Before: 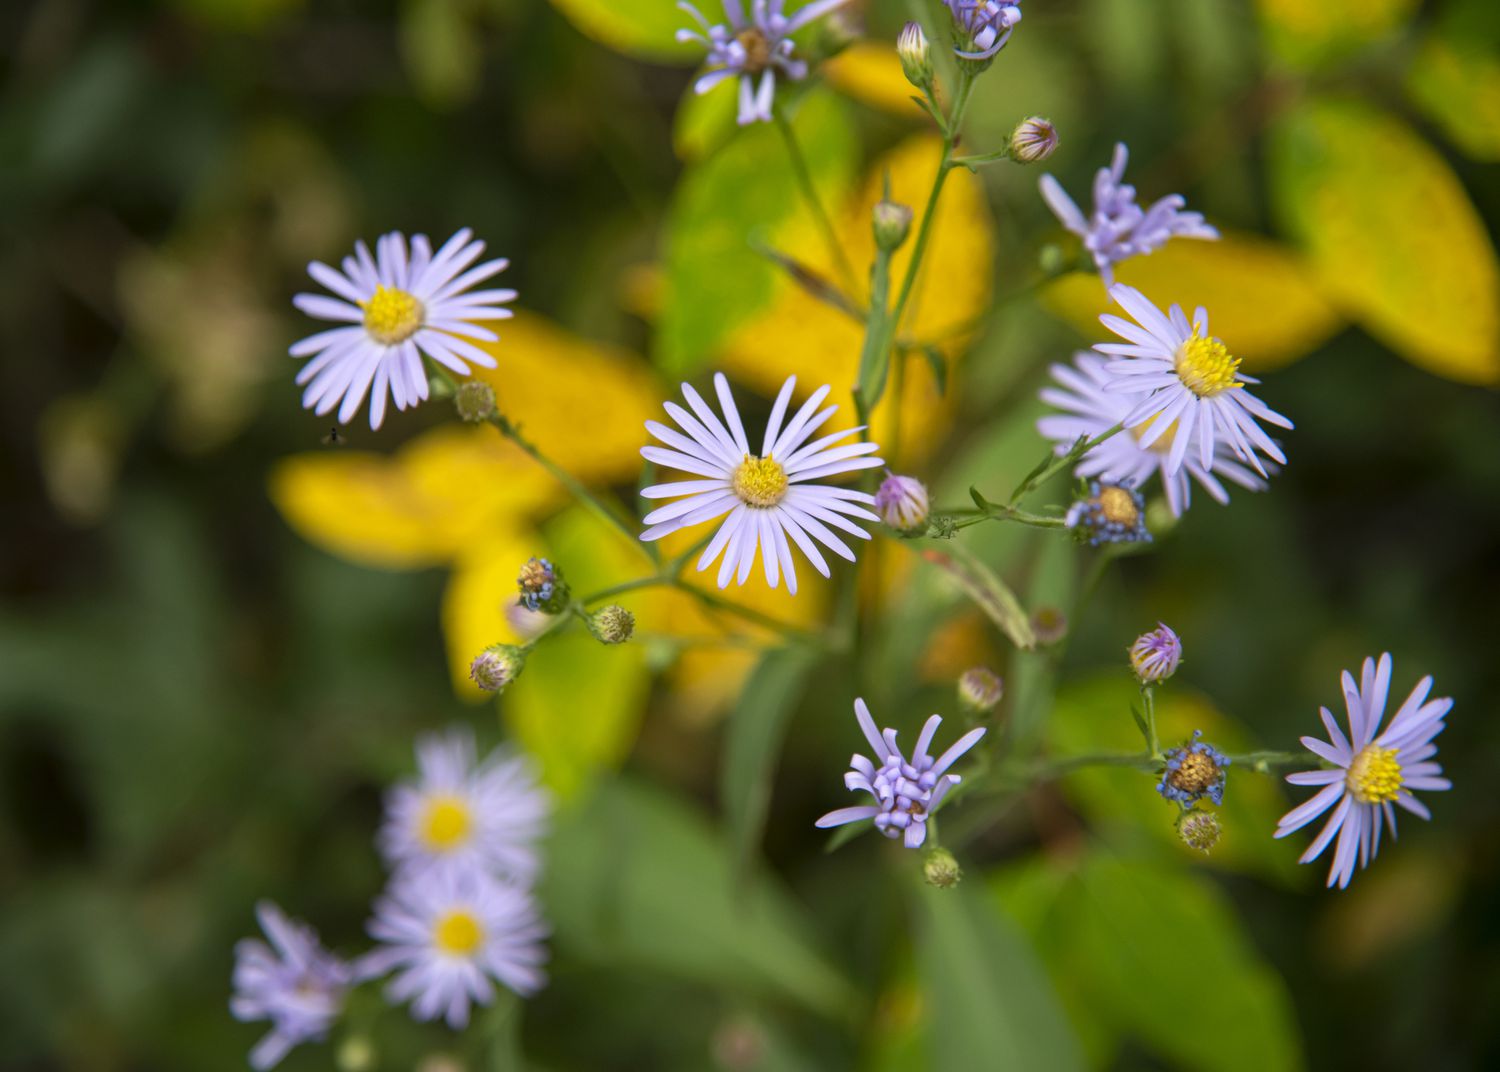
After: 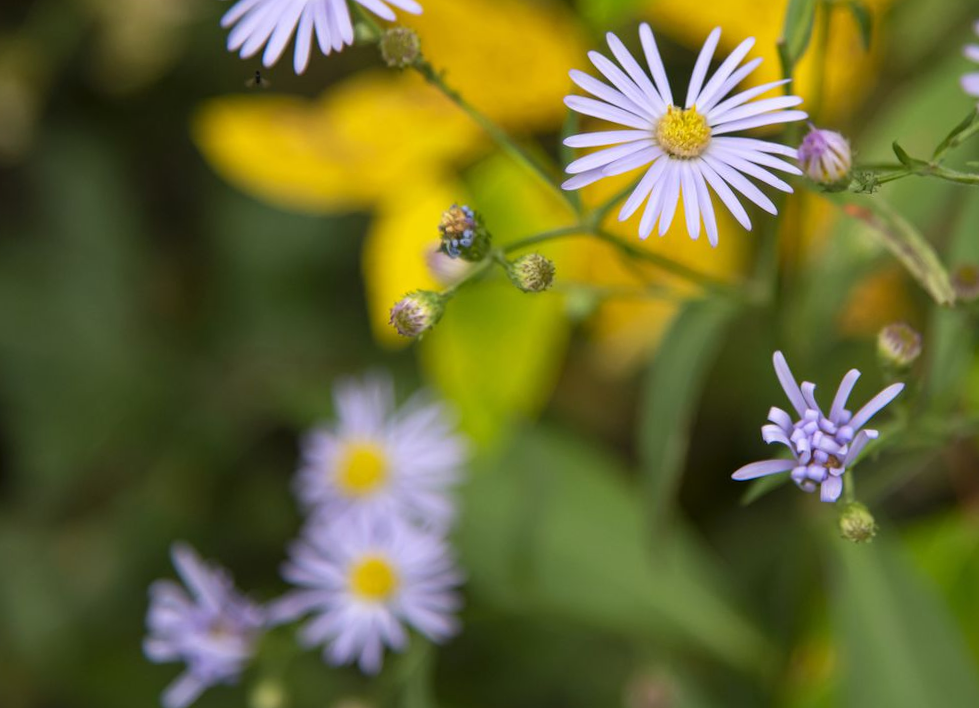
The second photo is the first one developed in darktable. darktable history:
crop and rotate: angle -1.1°, left 4.048%, top 32.178%, right 28.889%
